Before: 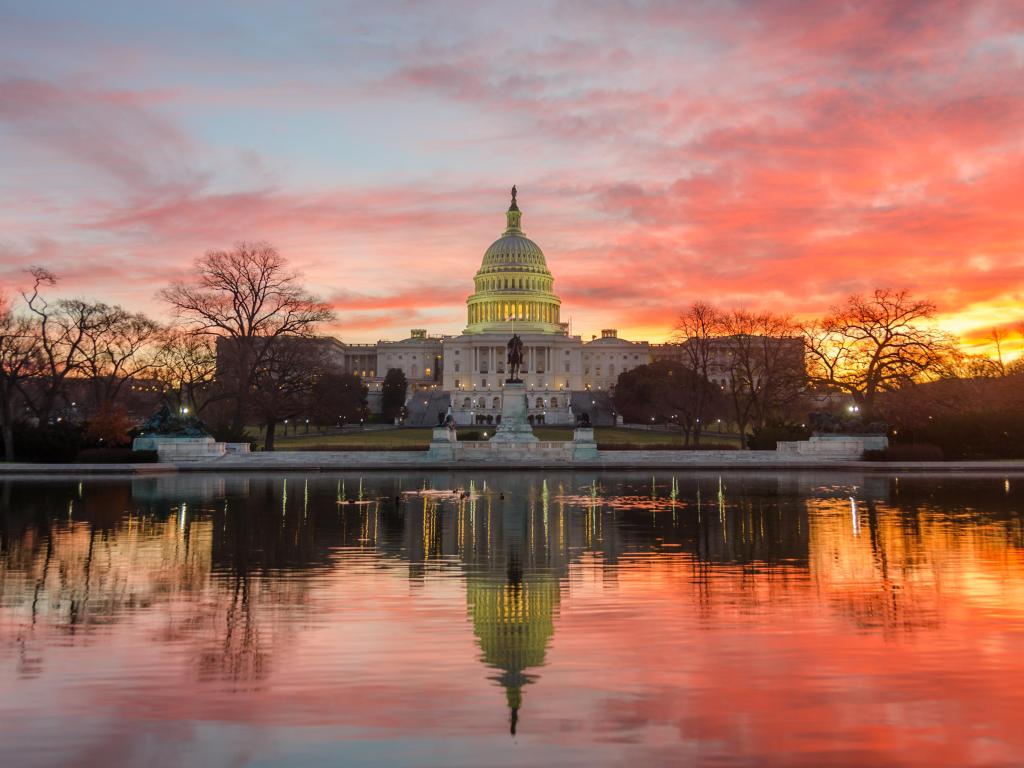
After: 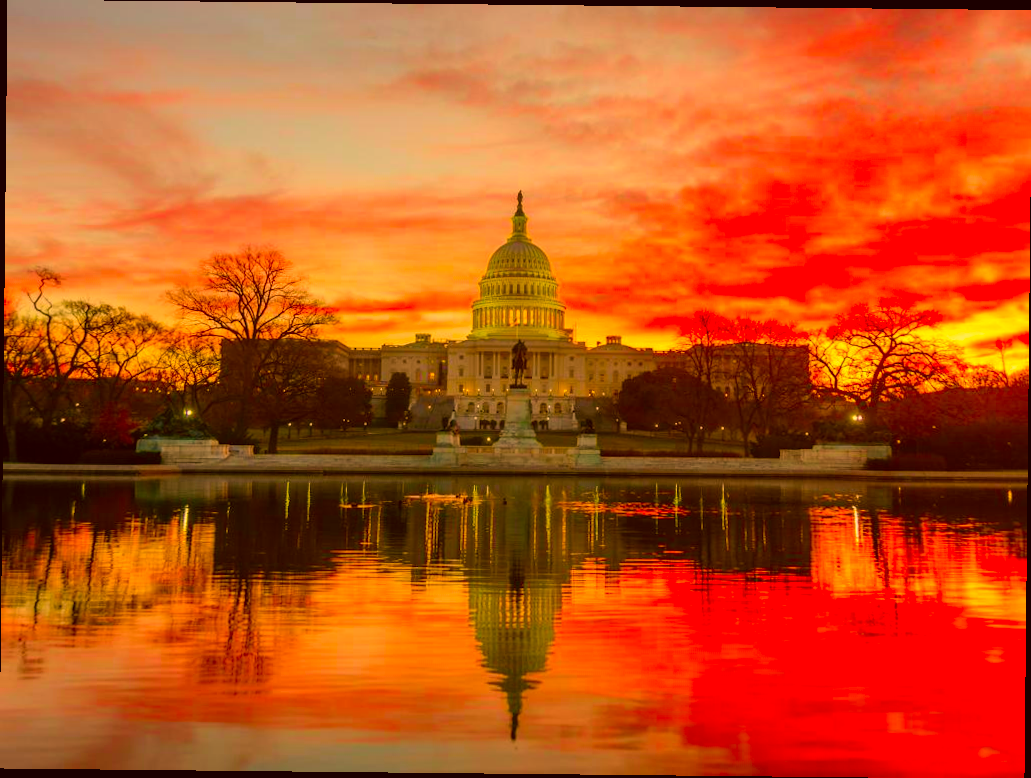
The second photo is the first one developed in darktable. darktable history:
crop and rotate: angle -0.597°
color correction: highlights a* 11.13, highlights b* 30.7, shadows a* 2.74, shadows b* 17.25, saturation 1.73
